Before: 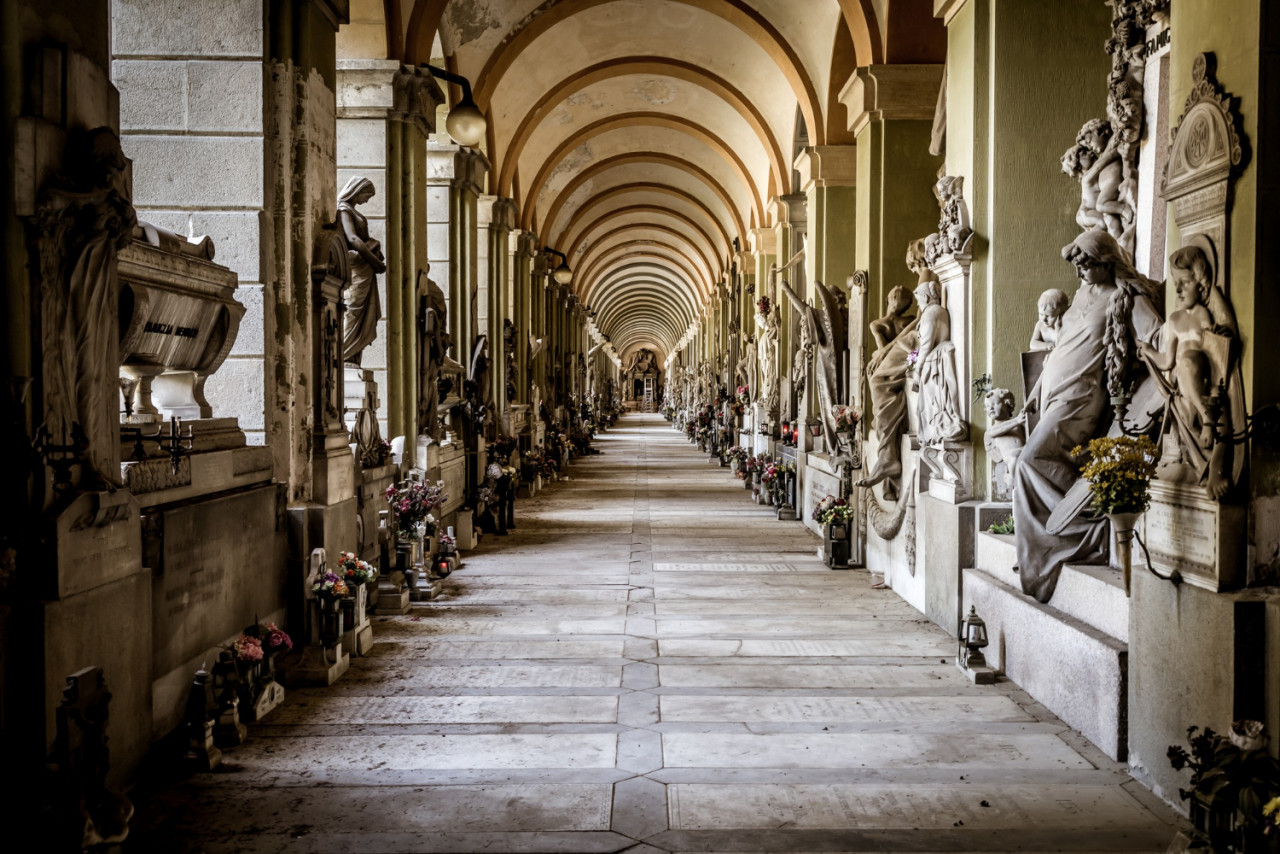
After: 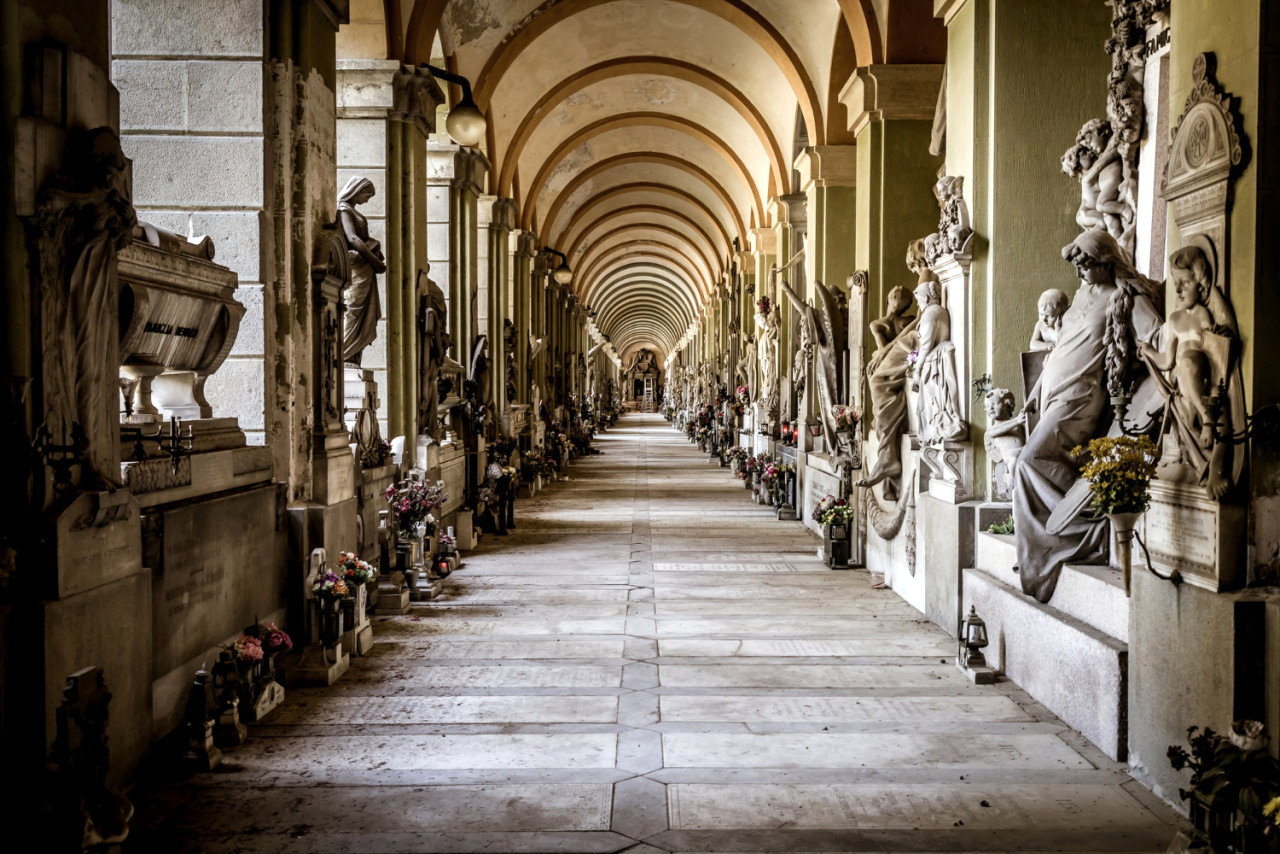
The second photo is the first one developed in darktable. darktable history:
tone equalizer: on, module defaults
exposure: exposure 0.169 EV, compensate exposure bias true, compensate highlight preservation false
